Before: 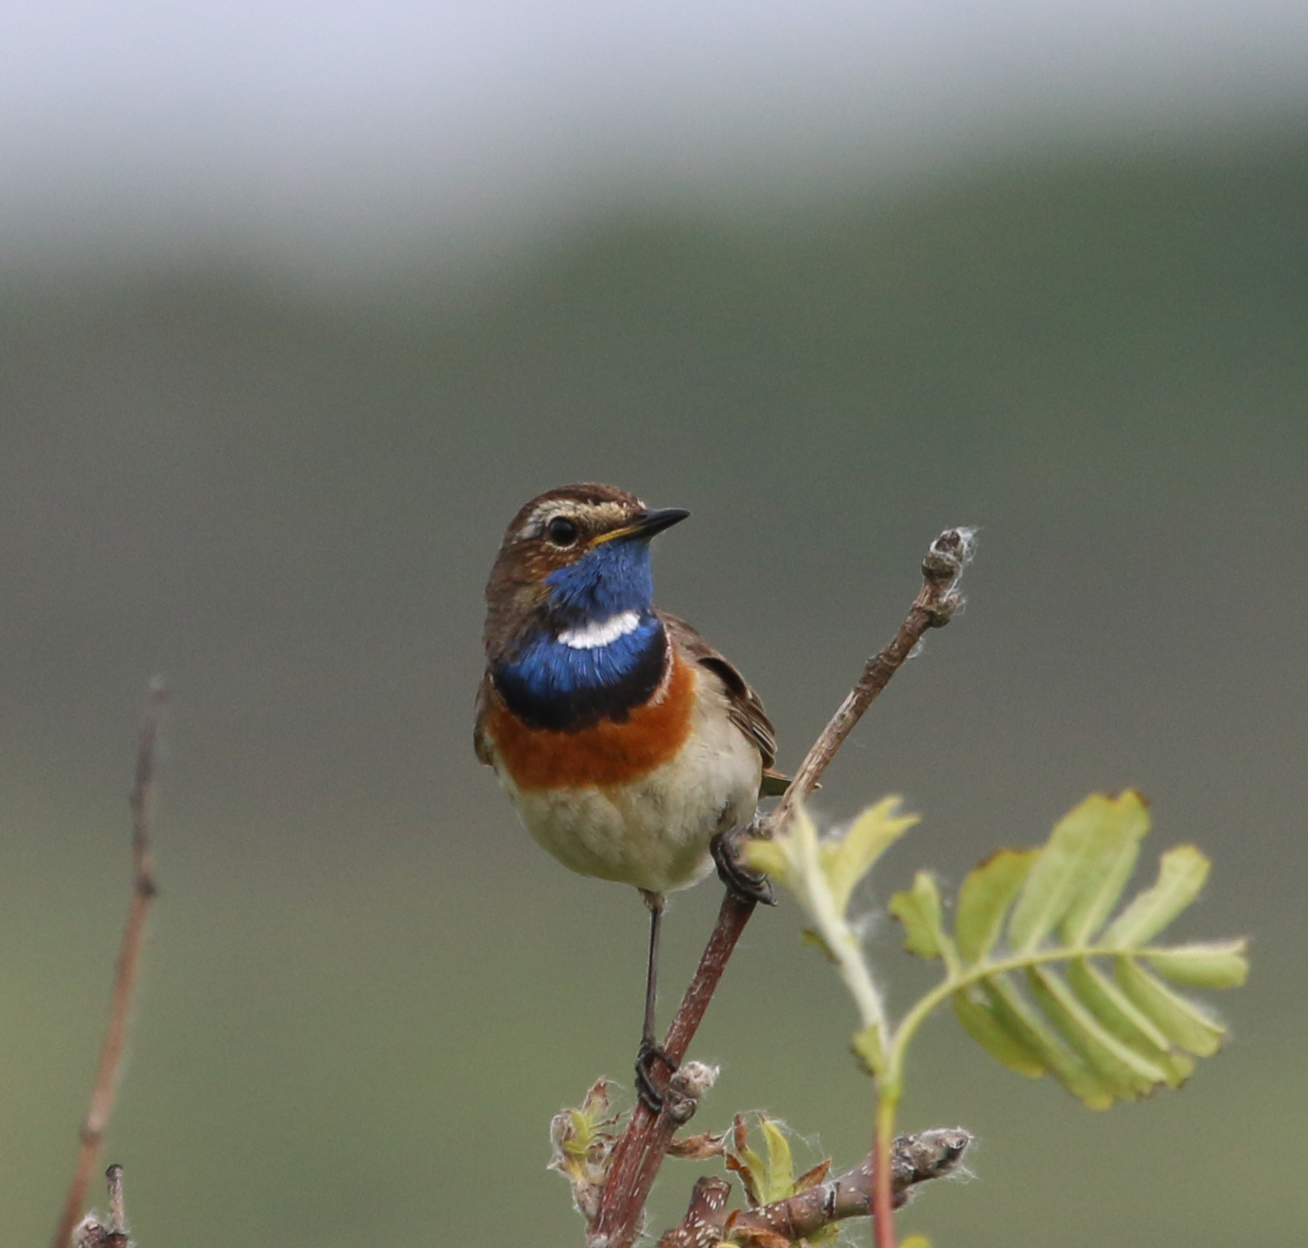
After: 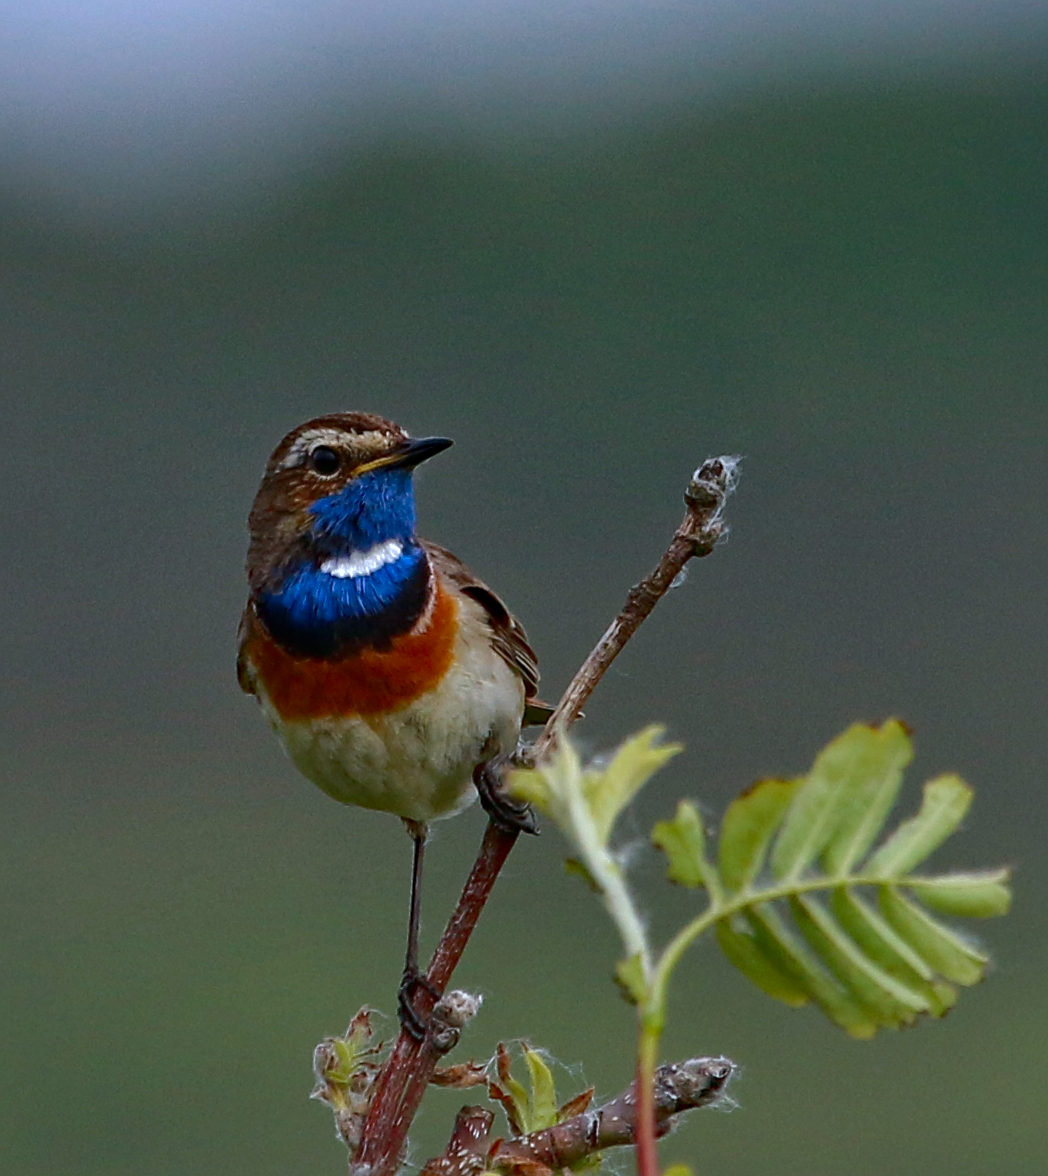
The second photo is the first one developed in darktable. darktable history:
crop and rotate: left 18.131%, top 5.729%, right 1.719%
contrast brightness saturation: brightness -0.212, saturation 0.081
color calibration: x 0.37, y 0.382, temperature 4319.73 K, saturation algorithm version 1 (2020)
sharpen: on, module defaults
shadows and highlights: on, module defaults
haze removal: strength 0.286, distance 0.248, compatibility mode true, adaptive false
